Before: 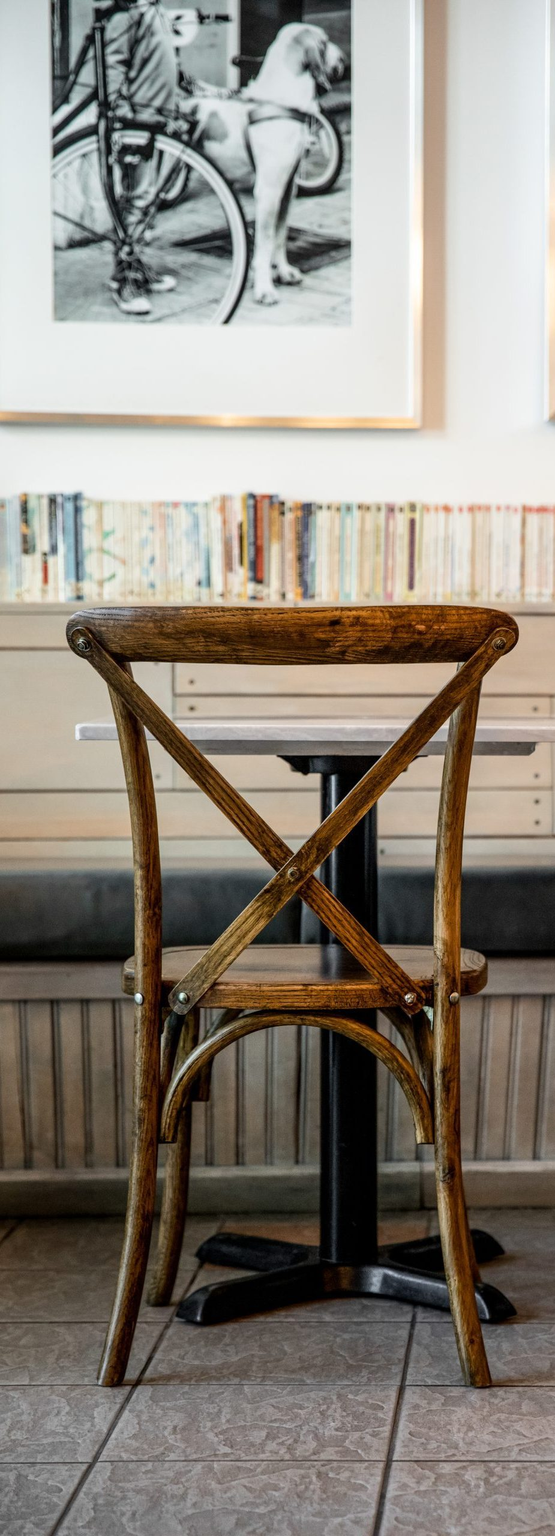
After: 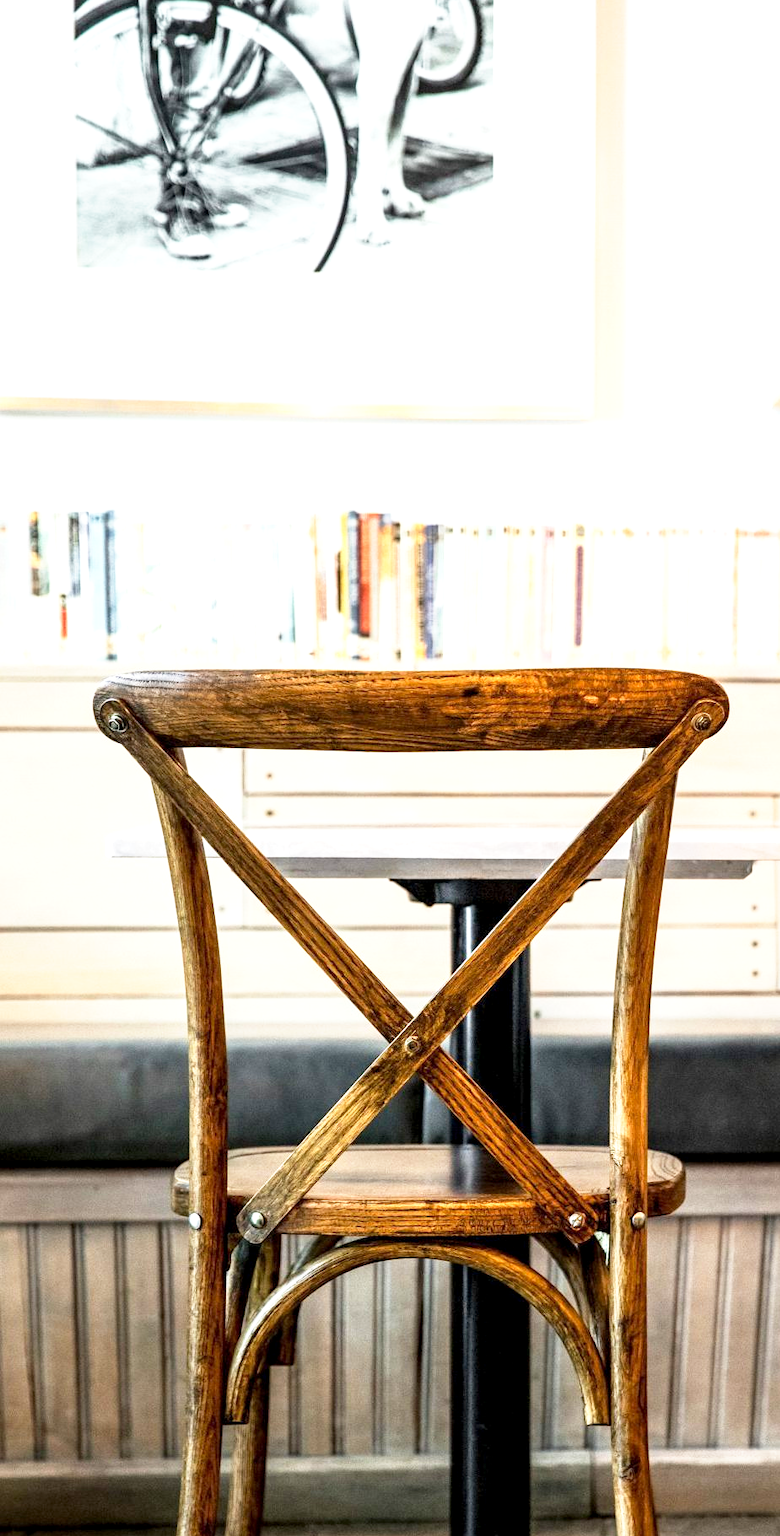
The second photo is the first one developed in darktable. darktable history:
base curve: curves: ch0 [(0, 0) (0.688, 0.865) (1, 1)], preserve colors none
exposure: black level correction 0.001, exposure 1.118 EV, compensate highlight preservation false
crop and rotate: top 8.483%, bottom 20.362%
